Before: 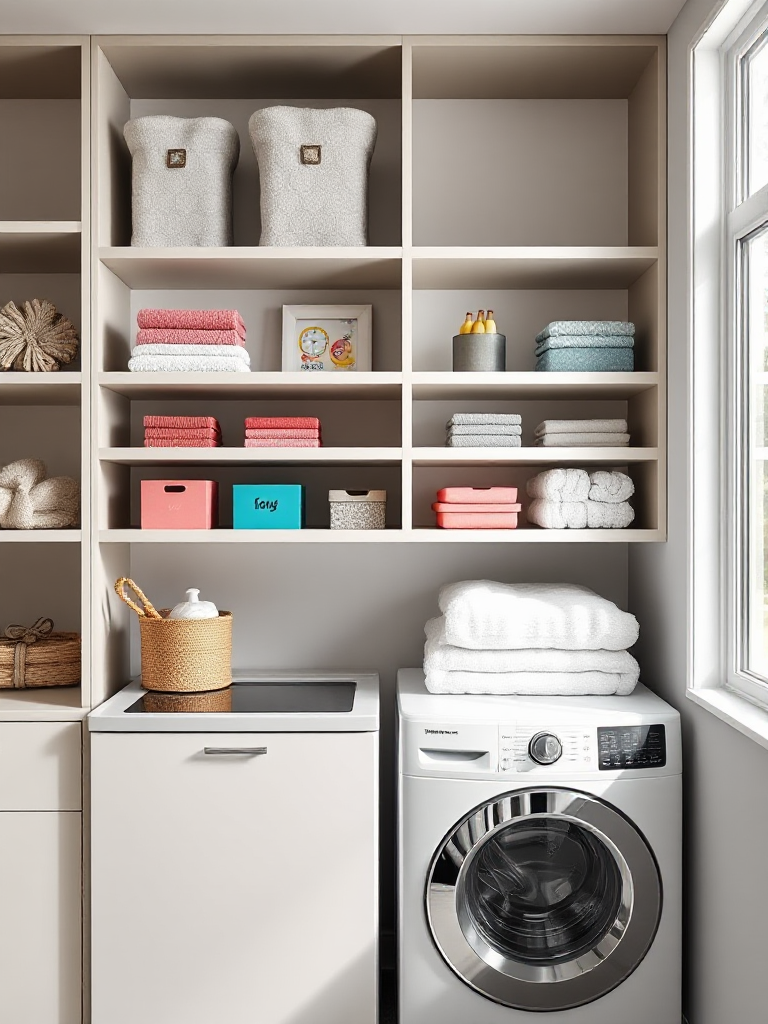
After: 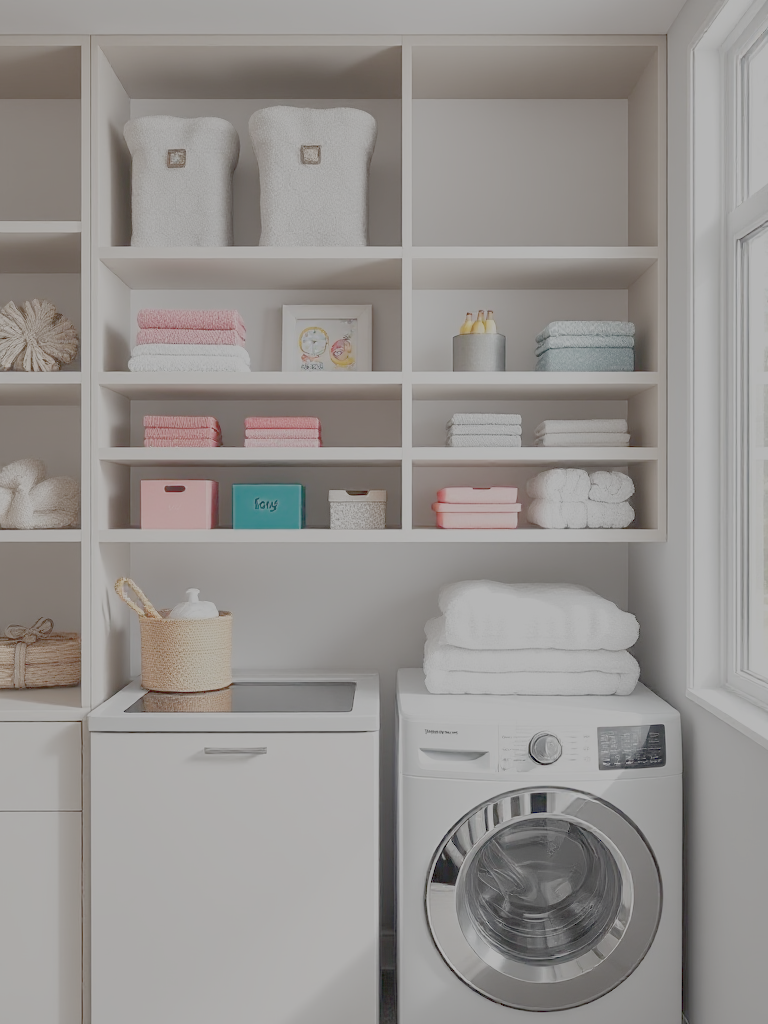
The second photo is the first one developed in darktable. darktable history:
exposure: black level correction 0, exposure -0.721 EV
color zones: curves: ch0 [(0.25, 0.5) (0.636, 0.25) (0.75, 0.5)]
color balance rgb: perceptual saturation grading › global saturation -27.94%, hue shift -2.27°, contrast -21.26%
